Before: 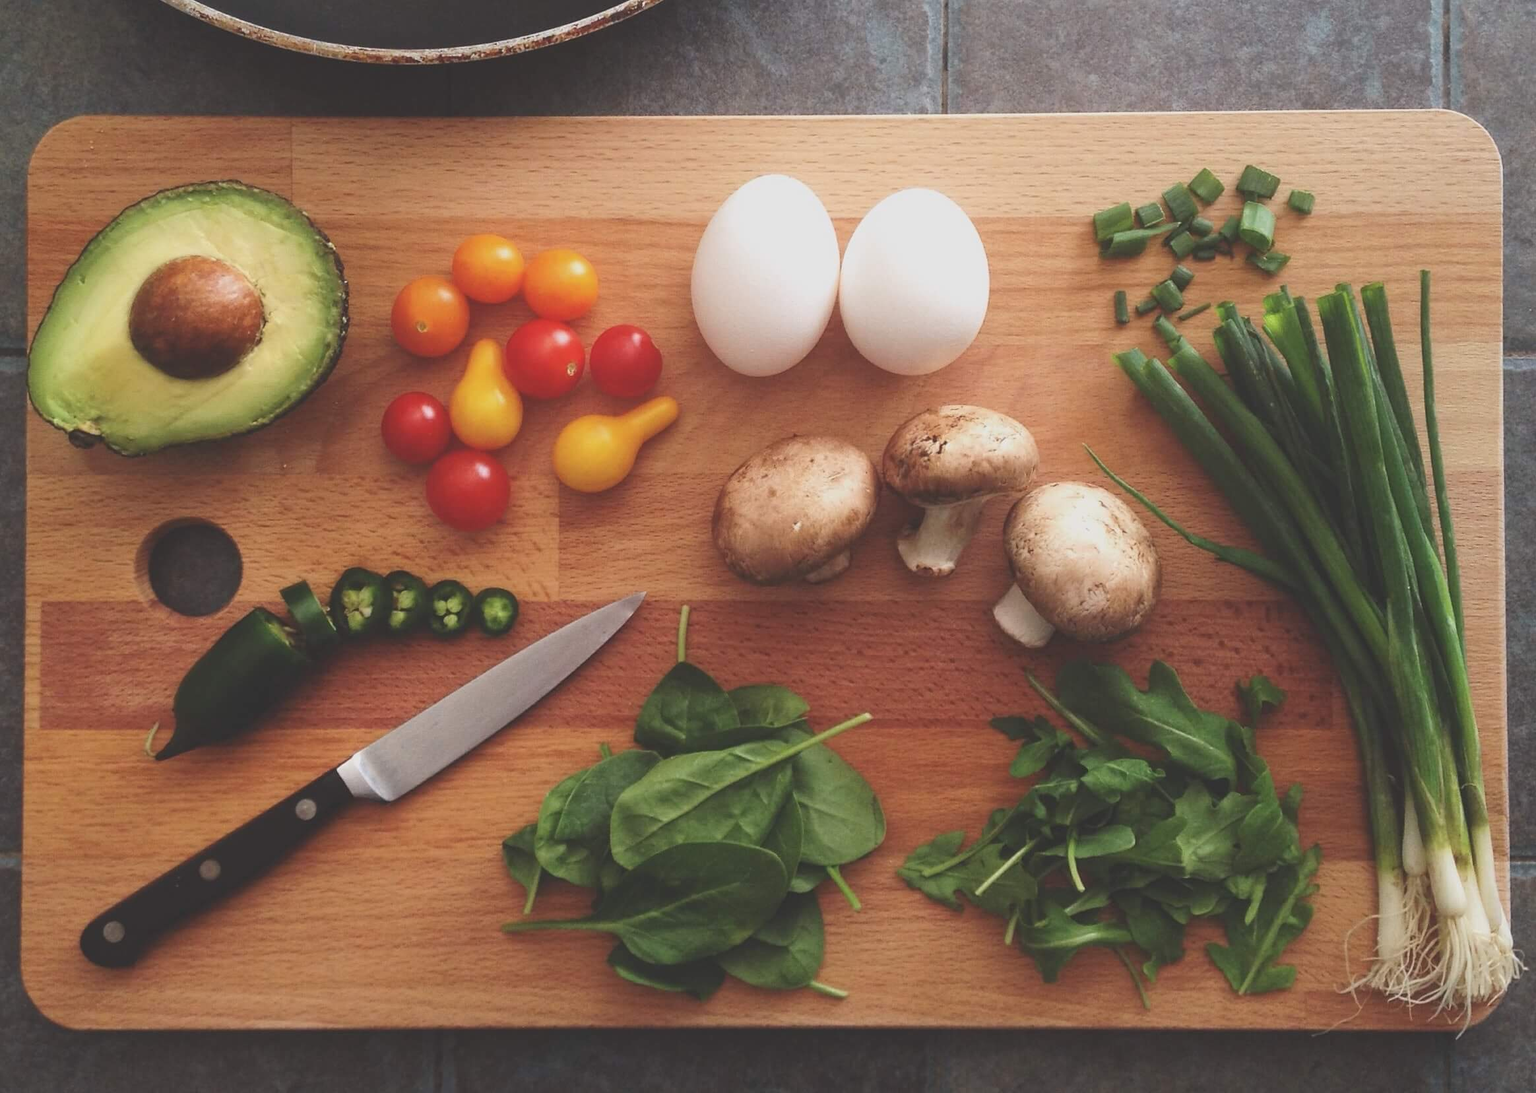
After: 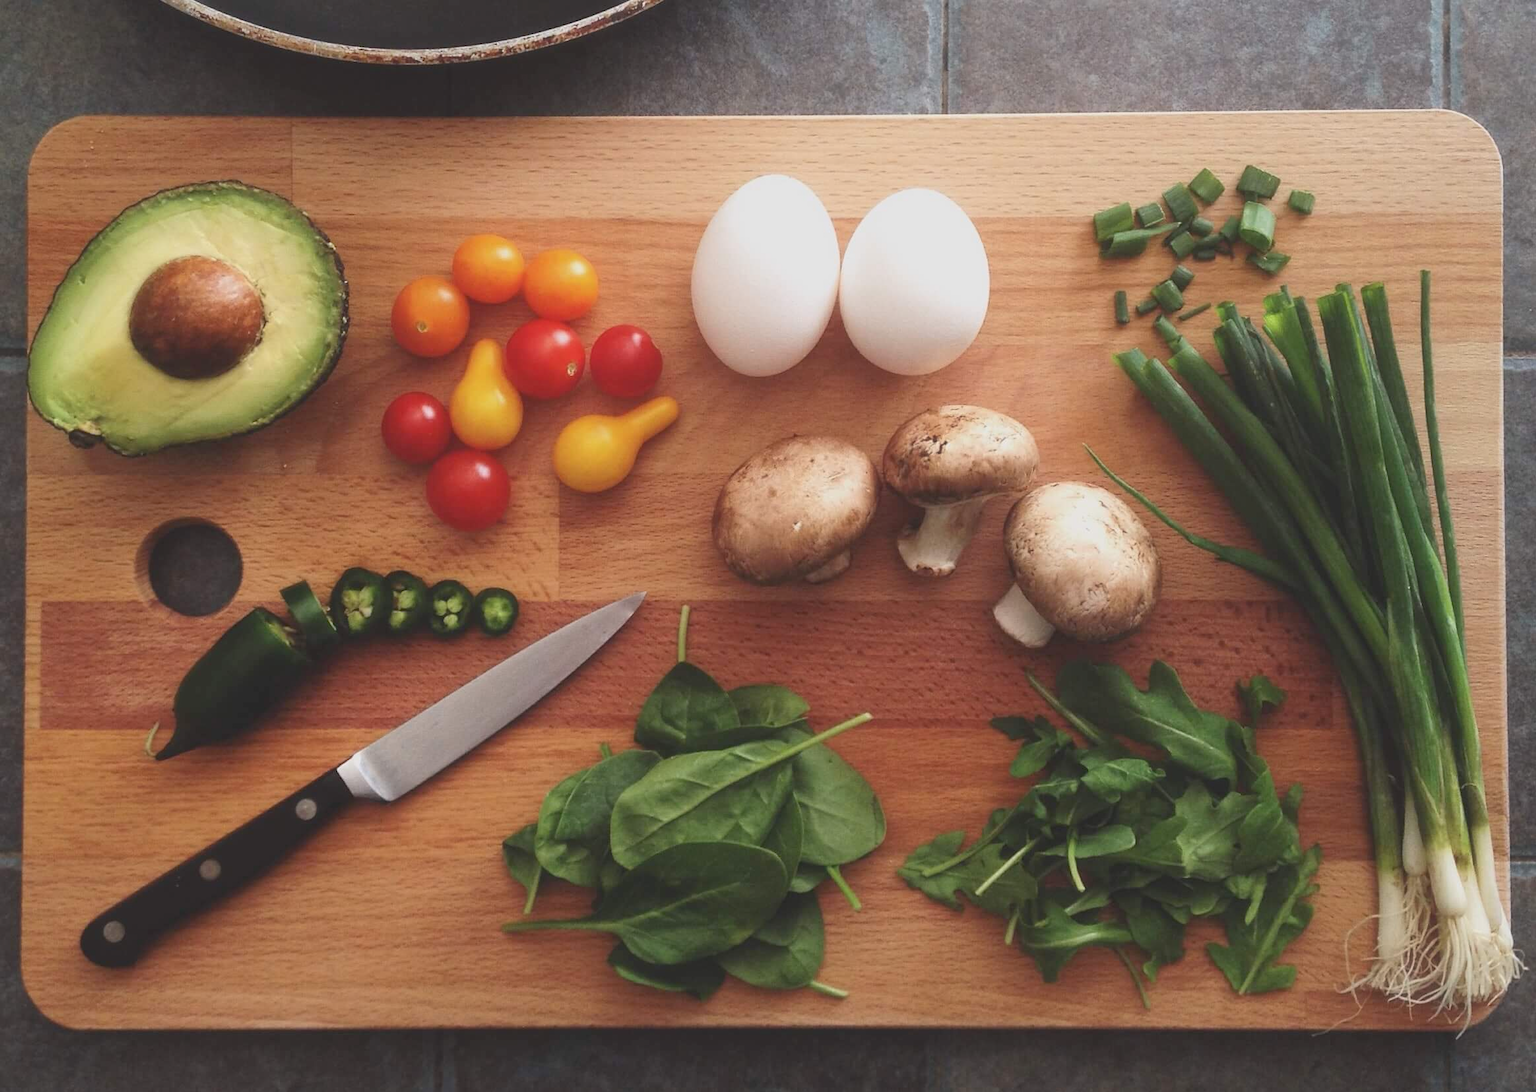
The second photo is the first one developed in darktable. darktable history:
exposure: black level correction 0.012, compensate highlight preservation false
haze removal: strength -0.1, adaptive false
tone equalizer: on, module defaults
